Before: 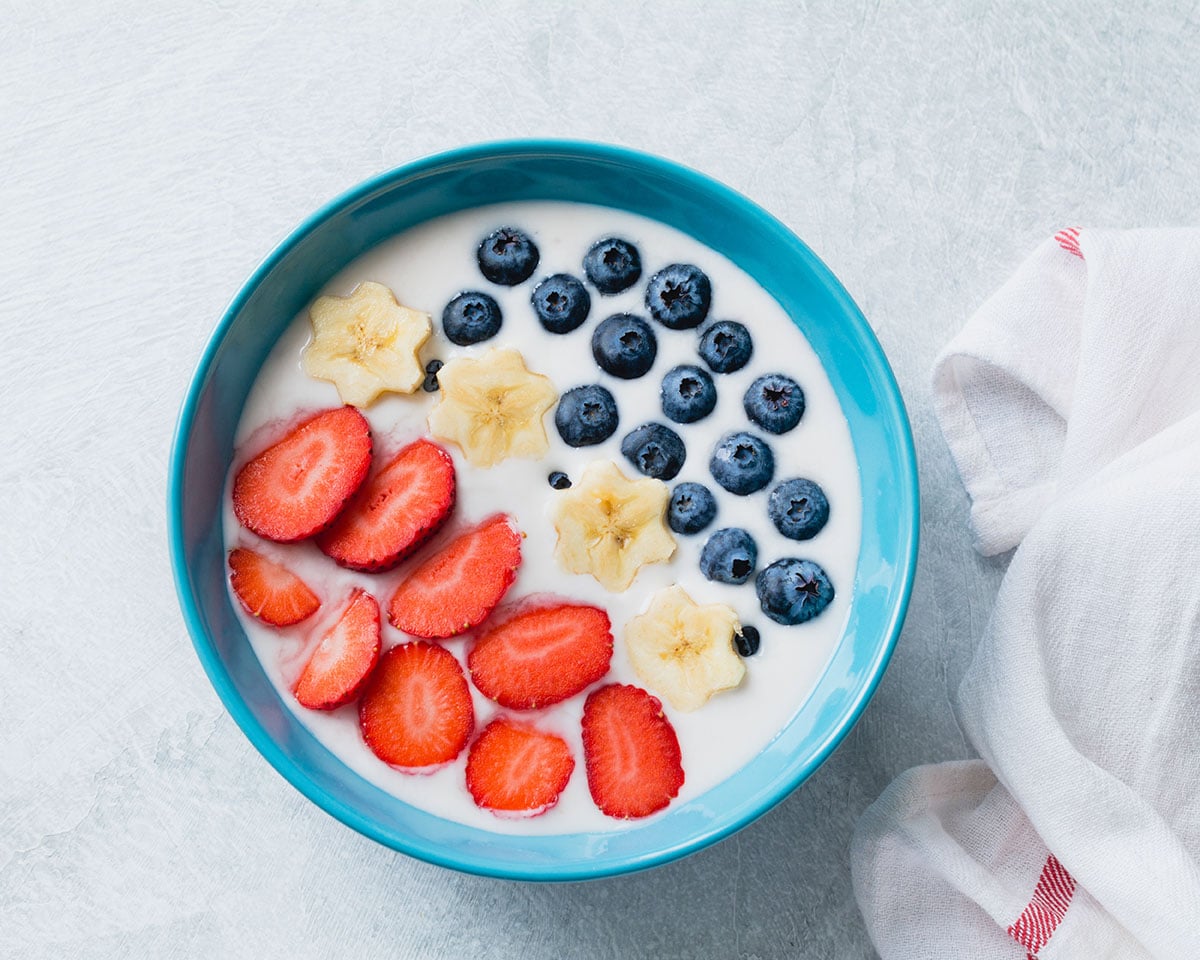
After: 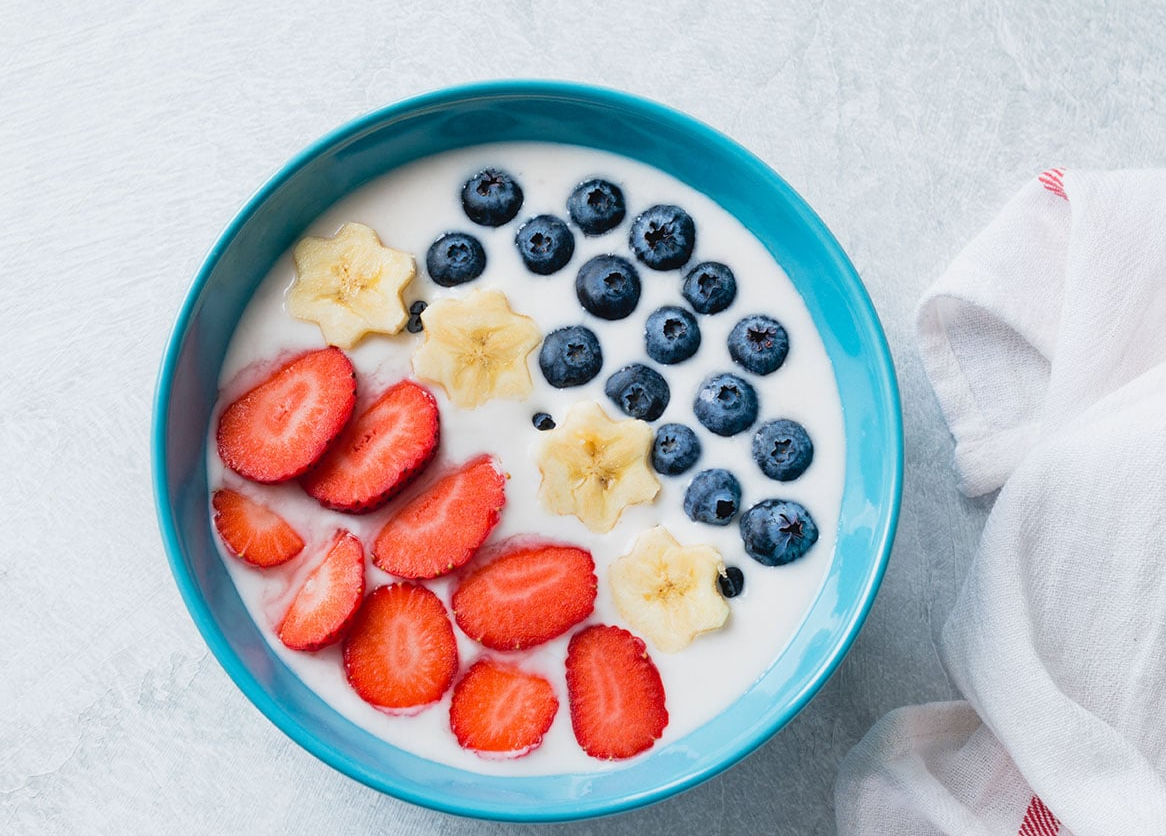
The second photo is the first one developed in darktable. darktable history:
crop: left 1.369%, top 6.196%, right 1.401%, bottom 6.681%
